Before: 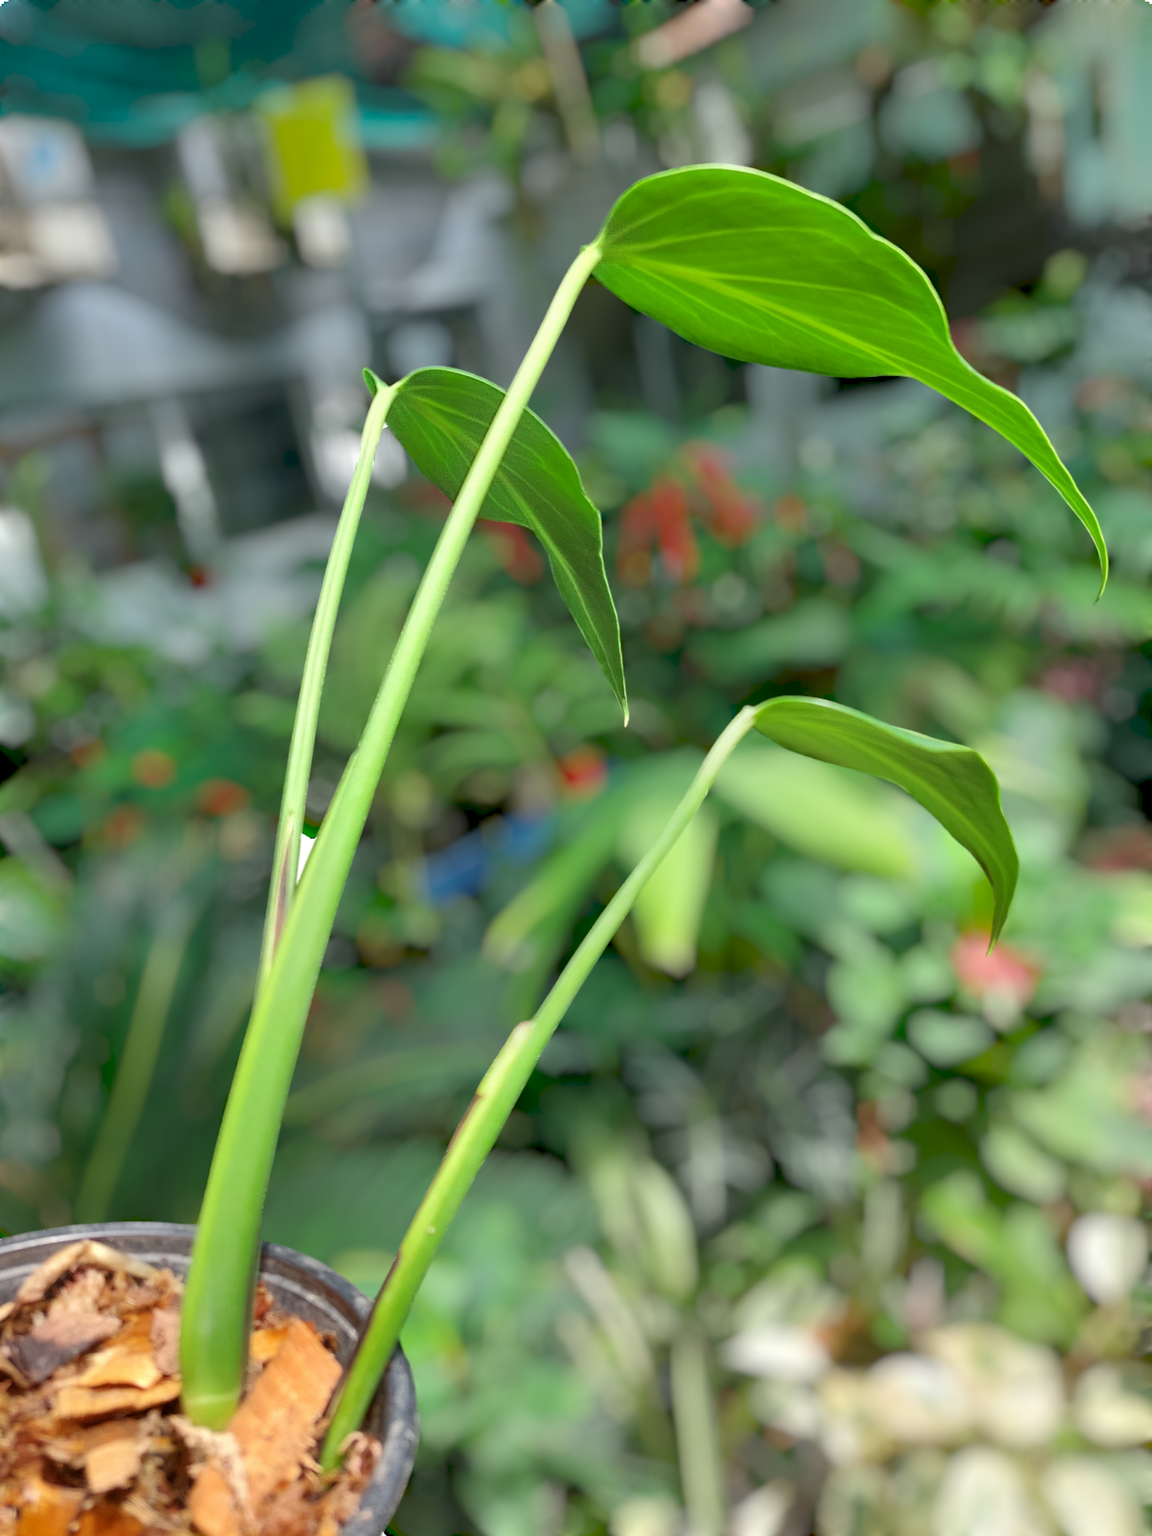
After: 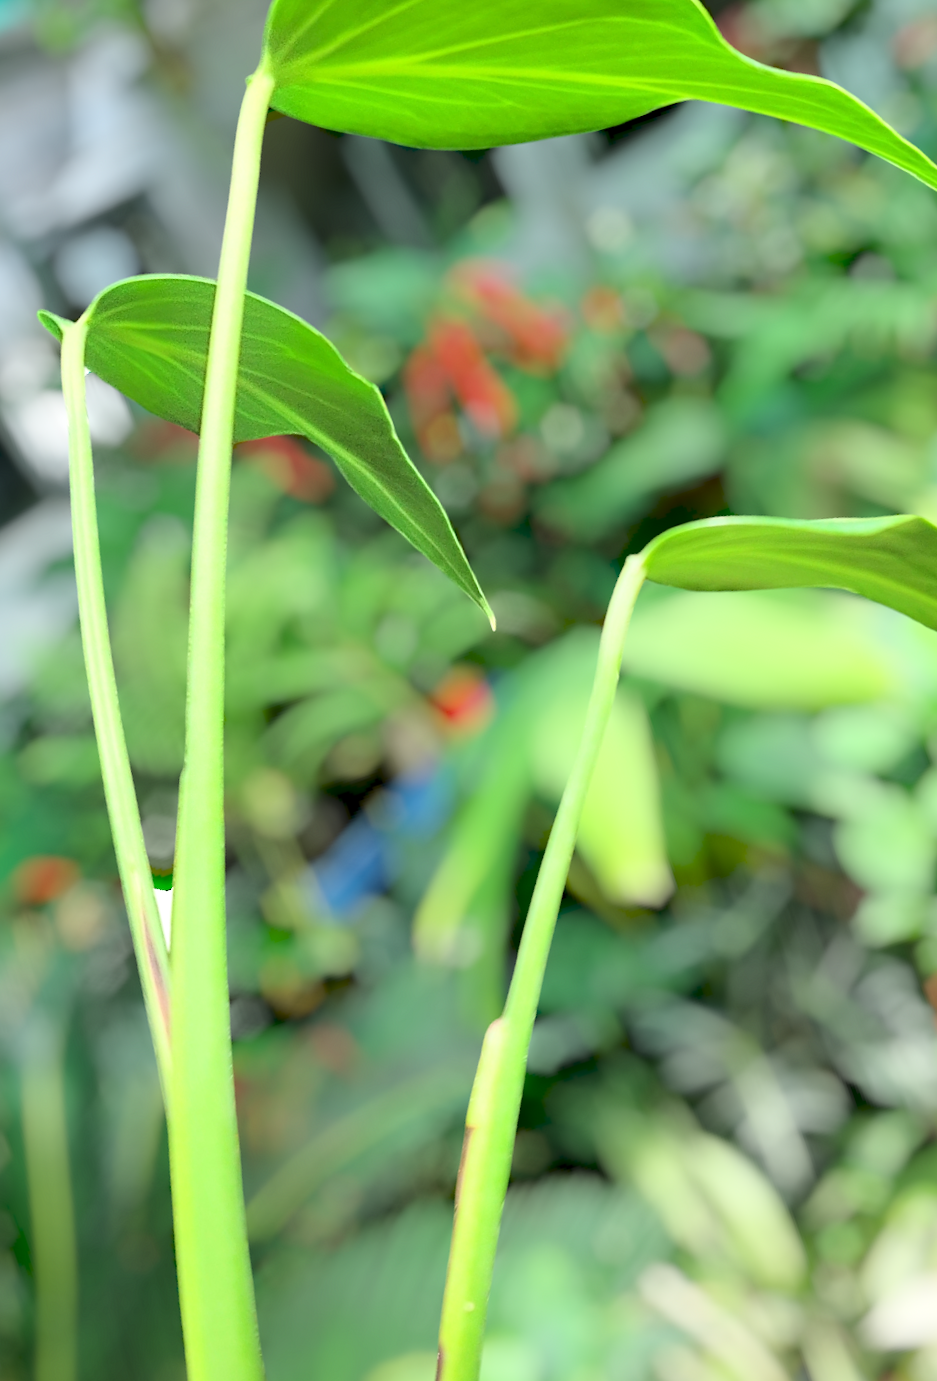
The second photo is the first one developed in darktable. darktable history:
crop and rotate: angle 18.97°, left 6.85%, right 3.702%, bottom 1.09%
base curve: curves: ch0 [(0, 0) (0.028, 0.03) (0.121, 0.232) (0.46, 0.748) (0.859, 0.968) (1, 1)]
